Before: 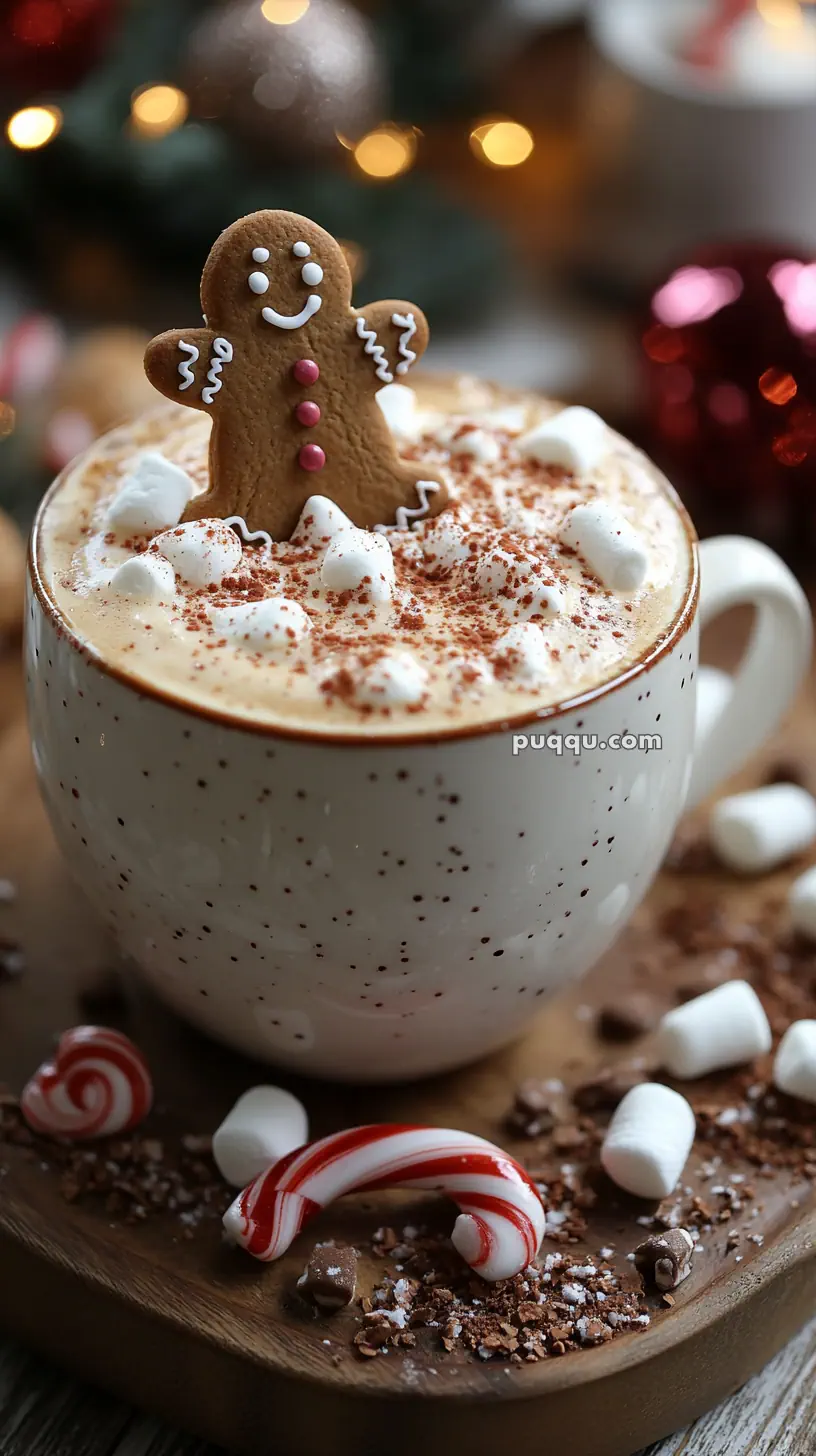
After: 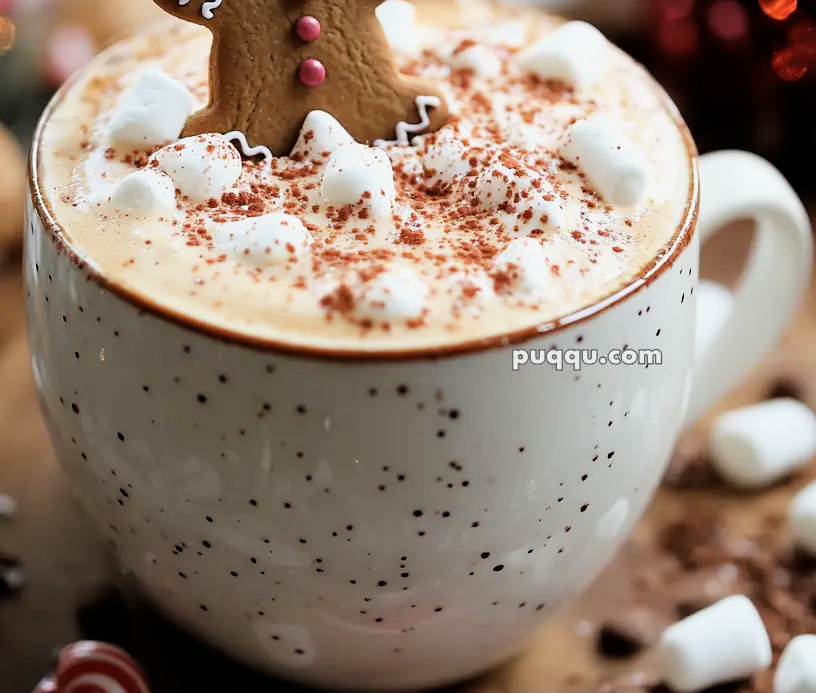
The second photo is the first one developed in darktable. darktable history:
exposure: black level correction 0, exposure 0.694 EV, compensate highlight preservation false
filmic rgb: black relative exposure -7.73 EV, white relative exposure 4.43 EV, threshold 3.03 EV, hardness 3.76, latitude 49.37%, contrast 1.101, enable highlight reconstruction true
crop and rotate: top 26.451%, bottom 25.913%
